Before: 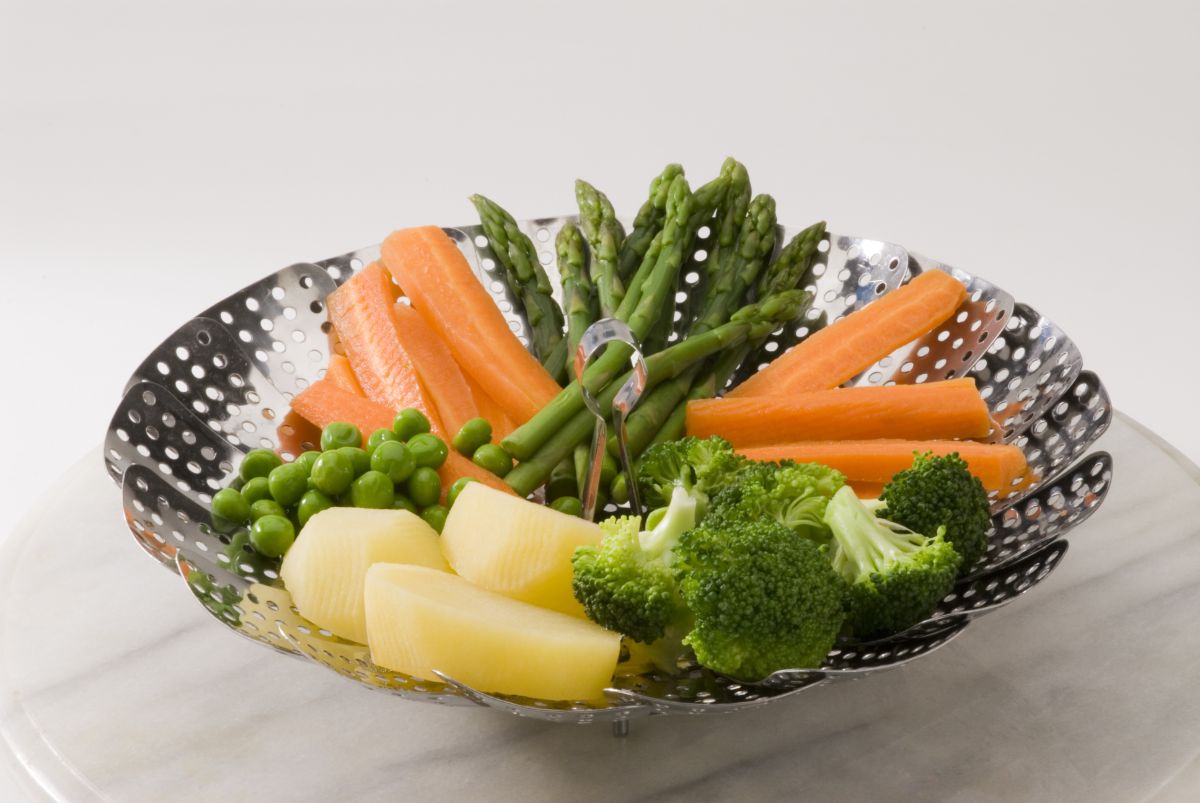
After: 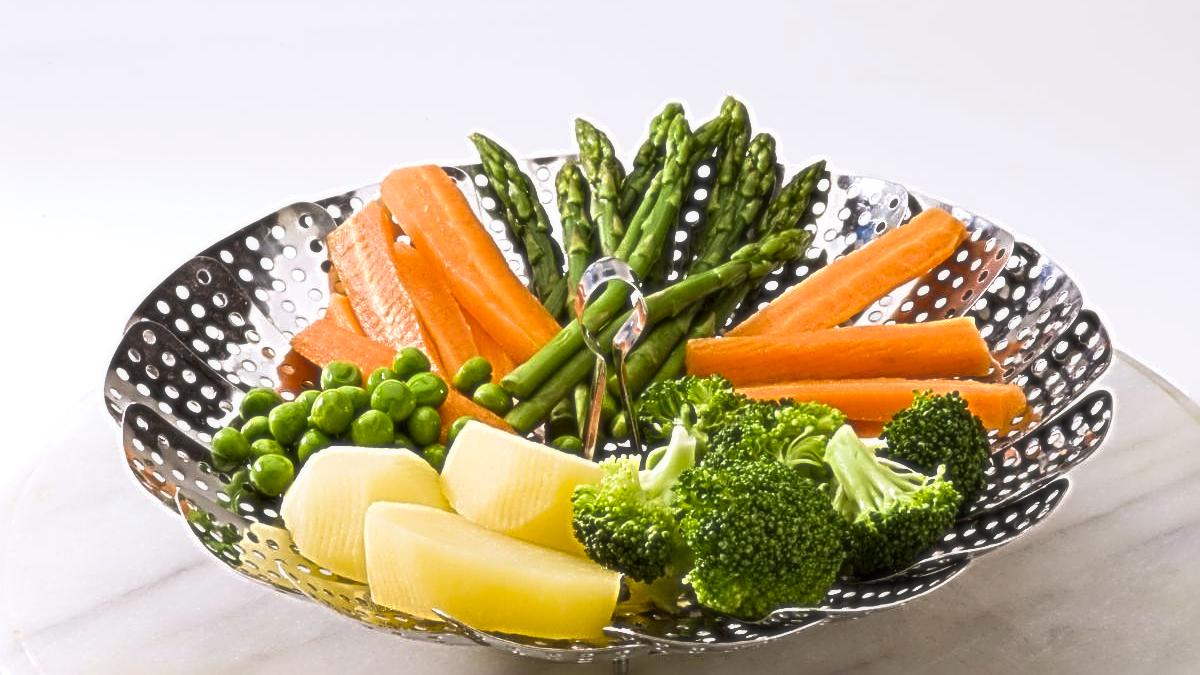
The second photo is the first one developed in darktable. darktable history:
contrast brightness saturation: saturation -0.05
crop: top 7.625%, bottom 8.027%
sharpen: radius 4.001, amount 2
velvia: strength 45%
white balance: red 0.988, blue 1.017
soften: size 19.52%, mix 20.32%
color balance: lift [1, 1.001, 0.999, 1.001], gamma [1, 1.004, 1.007, 0.993], gain [1, 0.991, 0.987, 1.013], contrast 7.5%, contrast fulcrum 10%, output saturation 115%
